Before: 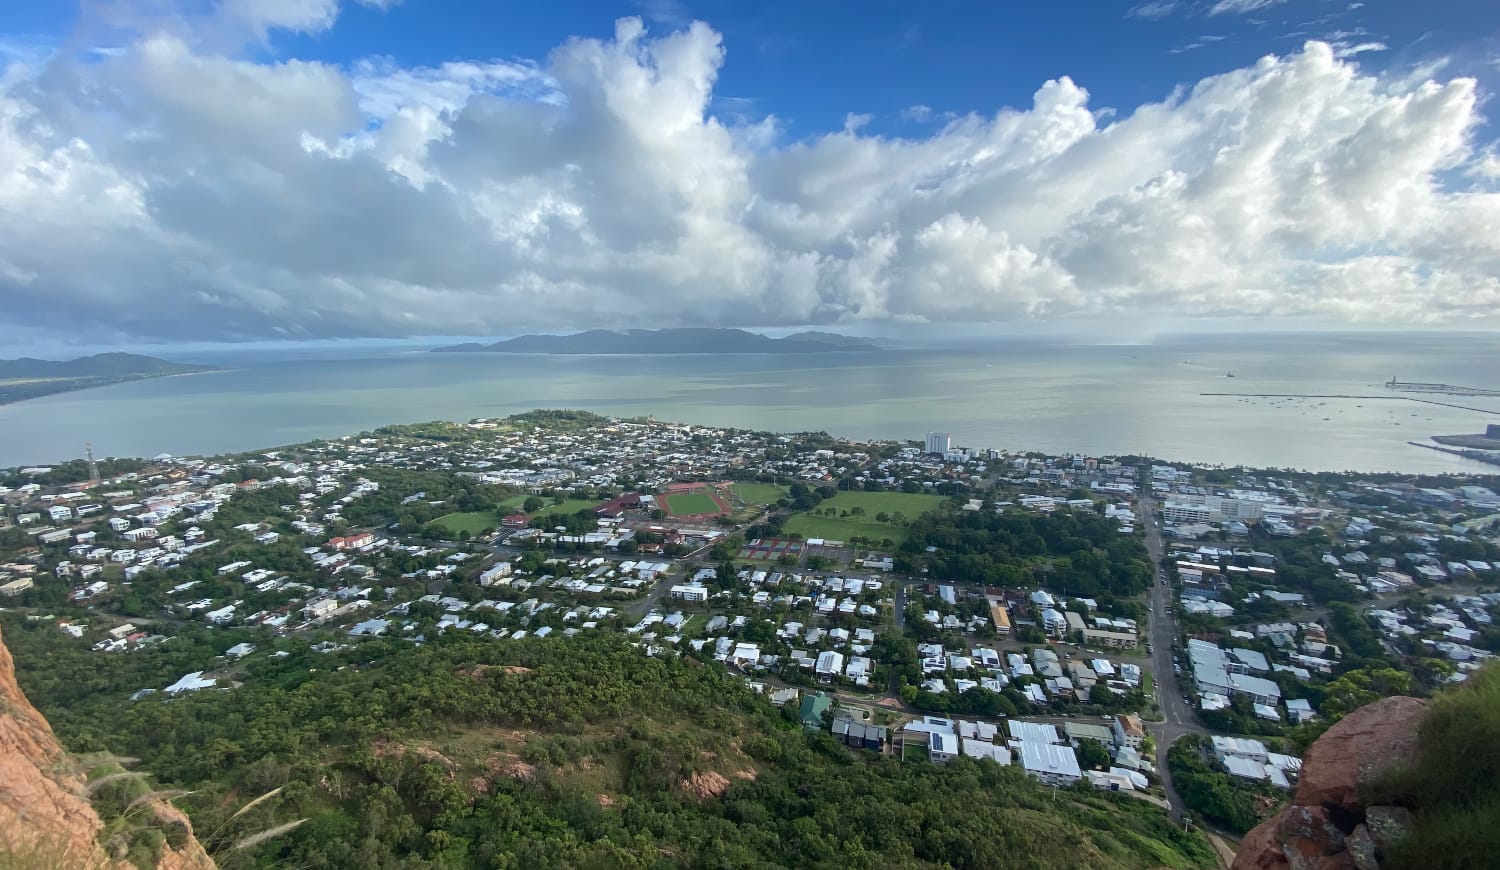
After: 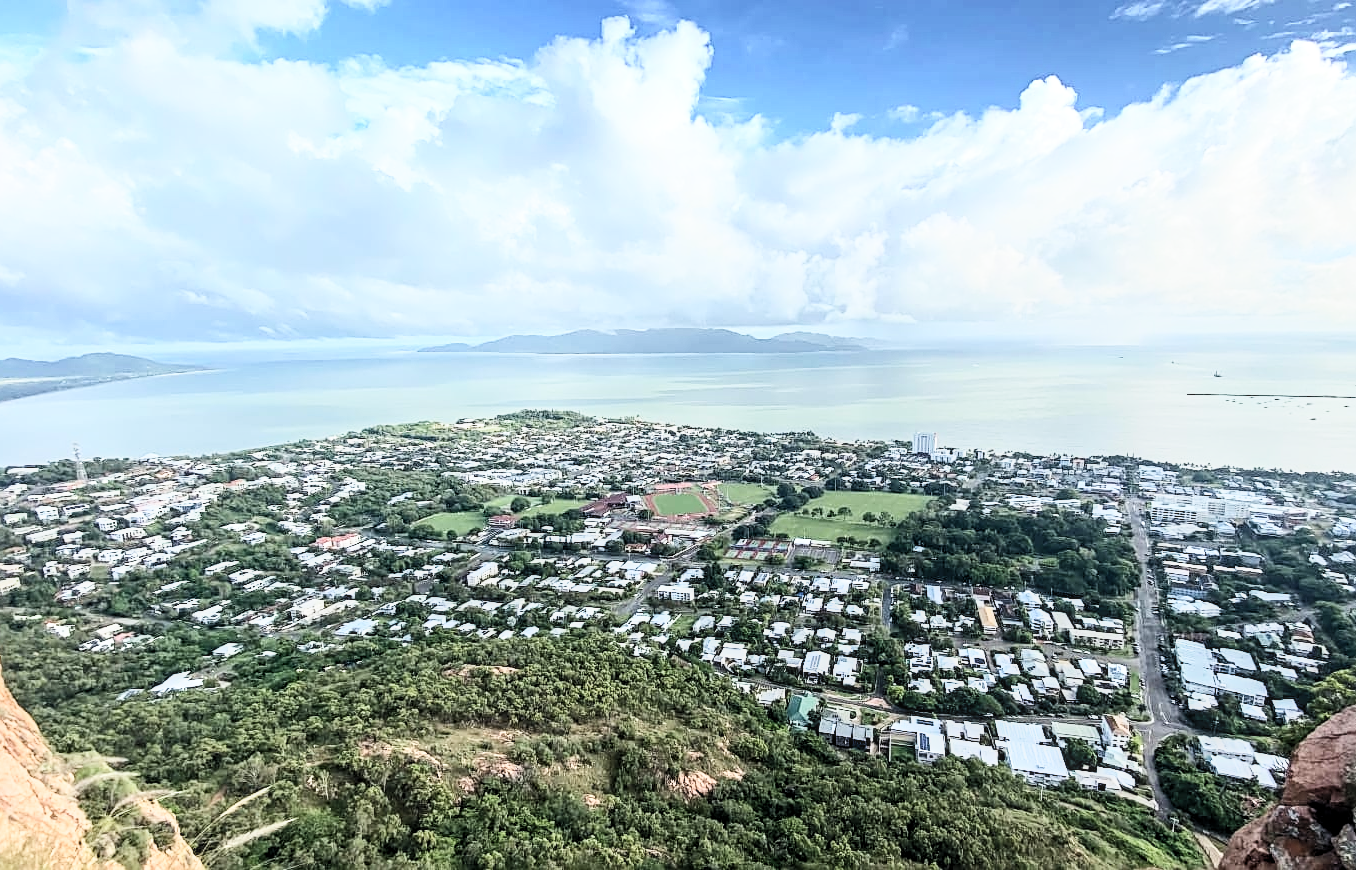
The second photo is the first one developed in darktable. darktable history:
crop and rotate: left 0.944%, right 8.591%
haze removal: adaptive false
sharpen: amount 0.489
filmic rgb: black relative exposure -8.12 EV, white relative exposure 3.78 EV, hardness 4.43, preserve chrominance no, color science v5 (2021), iterations of high-quality reconstruction 0, contrast in shadows safe, contrast in highlights safe
color balance rgb: perceptual saturation grading › global saturation 0.221%, saturation formula JzAzBz (2021)
tone curve: curves: ch0 [(0, 0) (0.003, 0.004) (0.011, 0.016) (0.025, 0.035) (0.044, 0.062) (0.069, 0.097) (0.1, 0.143) (0.136, 0.205) (0.177, 0.276) (0.224, 0.36) (0.277, 0.461) (0.335, 0.584) (0.399, 0.686) (0.468, 0.783) (0.543, 0.868) (0.623, 0.927) (0.709, 0.96) (0.801, 0.974) (0.898, 0.986) (1, 1)], color space Lab, independent channels, preserve colors none
local contrast: on, module defaults
tone equalizer: on, module defaults
